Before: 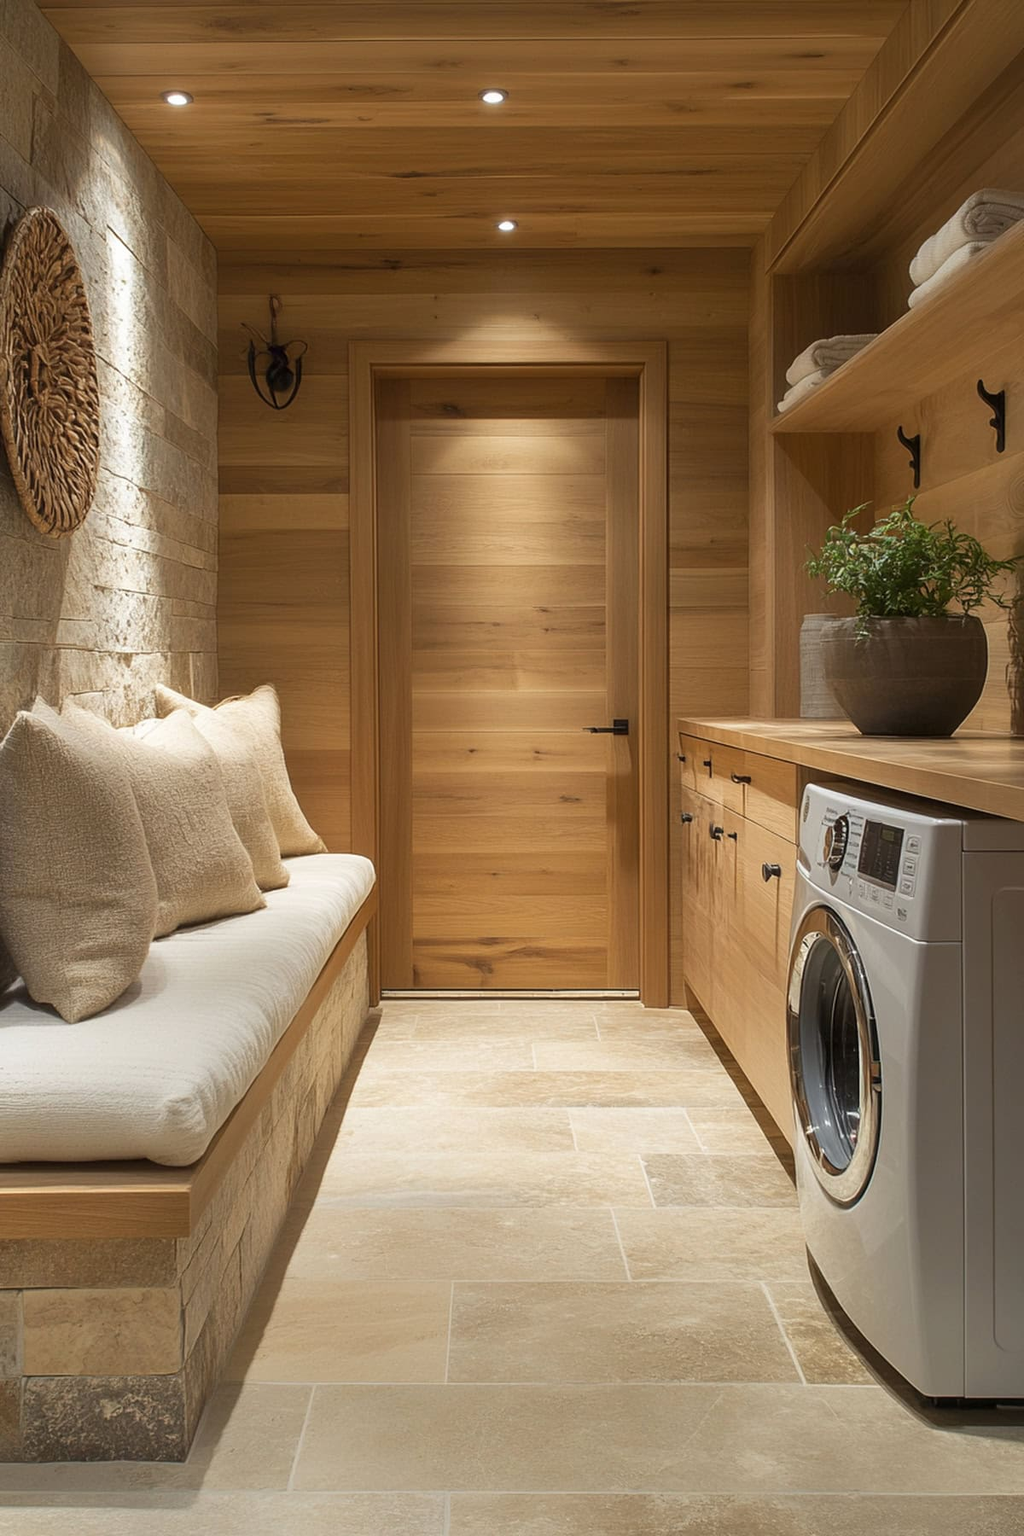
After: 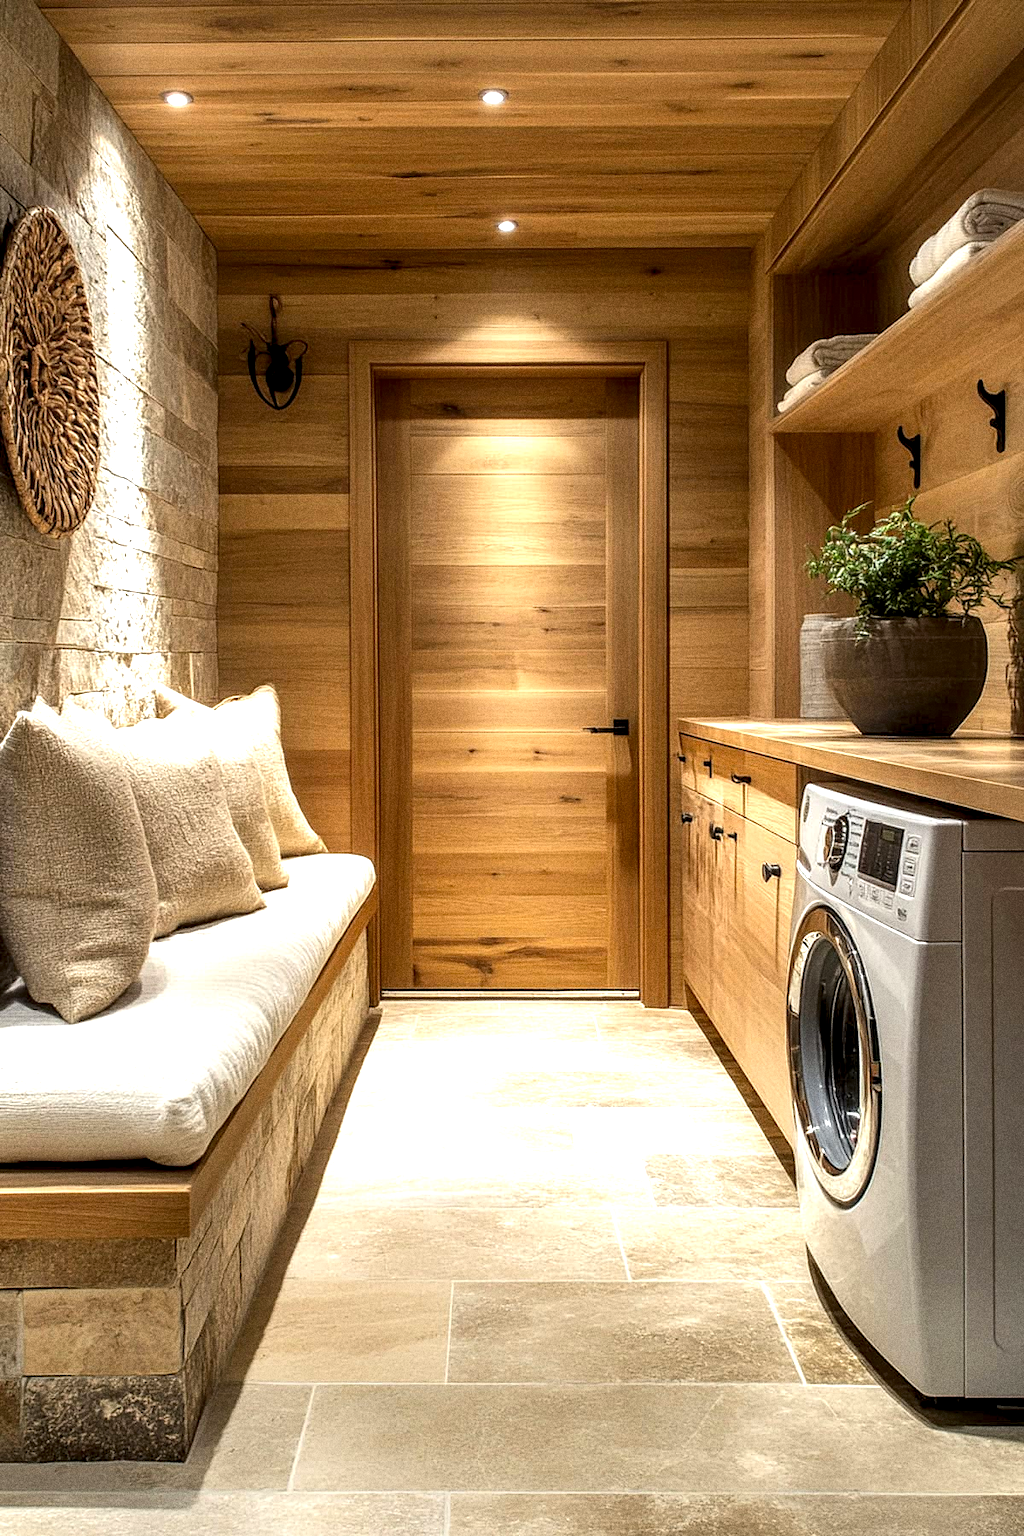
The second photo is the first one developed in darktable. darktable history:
exposure: black level correction 0, exposure 0.6 EV, compensate highlight preservation false
grain: coarseness 0.09 ISO, strength 40%
vibrance: vibrance 100%
local contrast: highlights 20%, detail 197%
